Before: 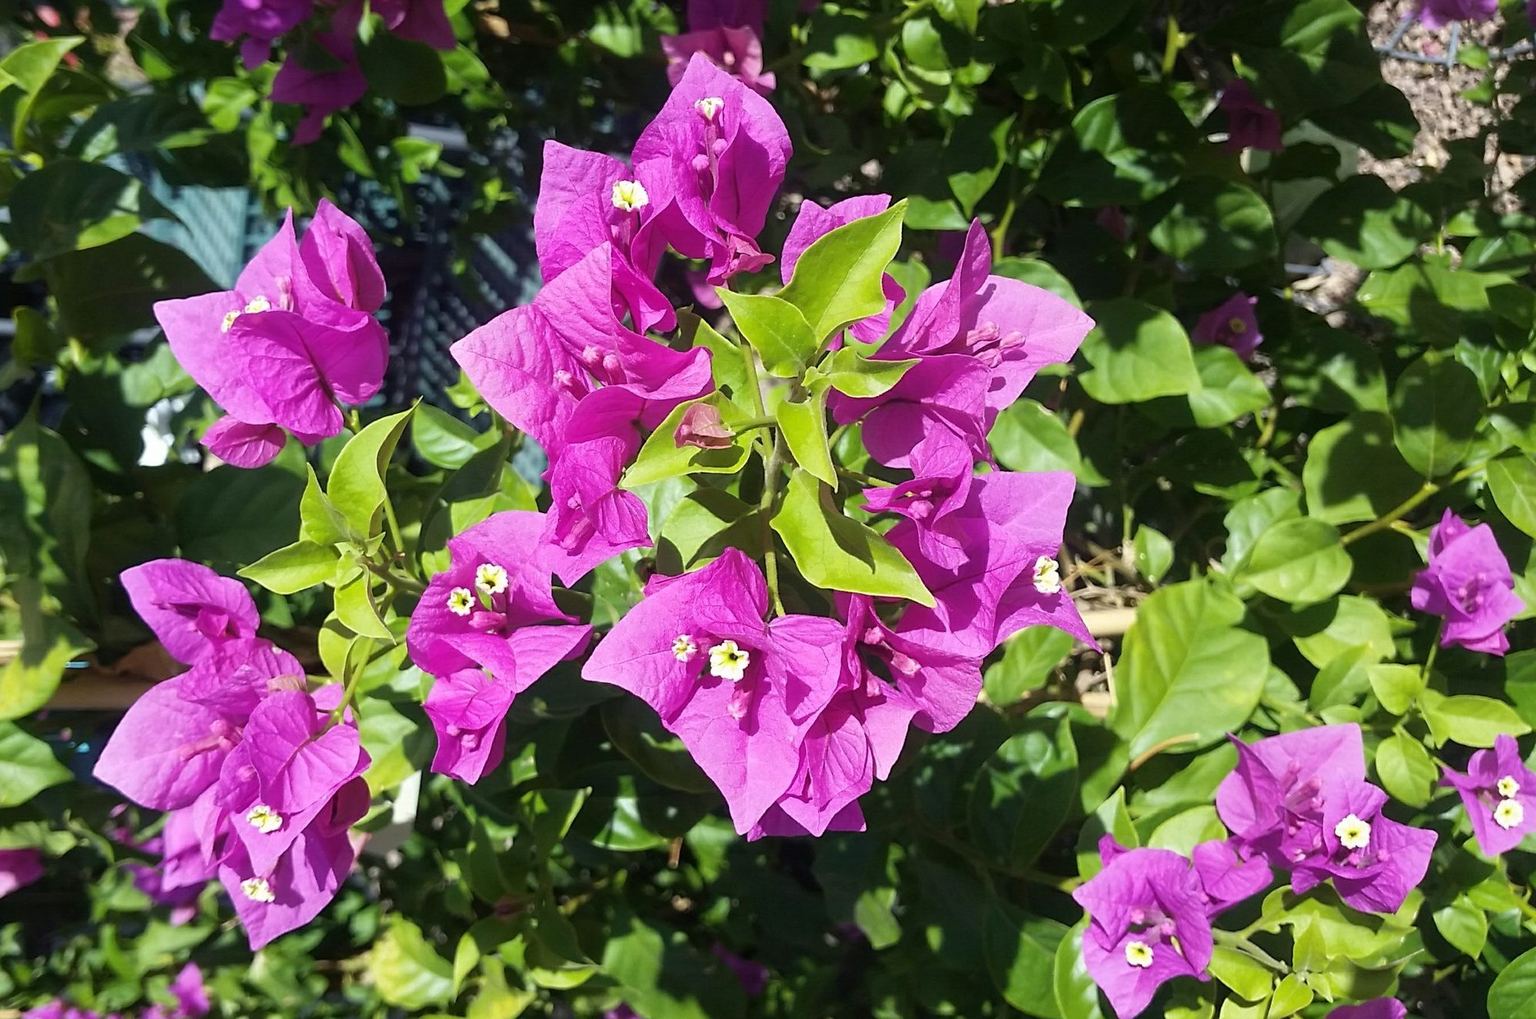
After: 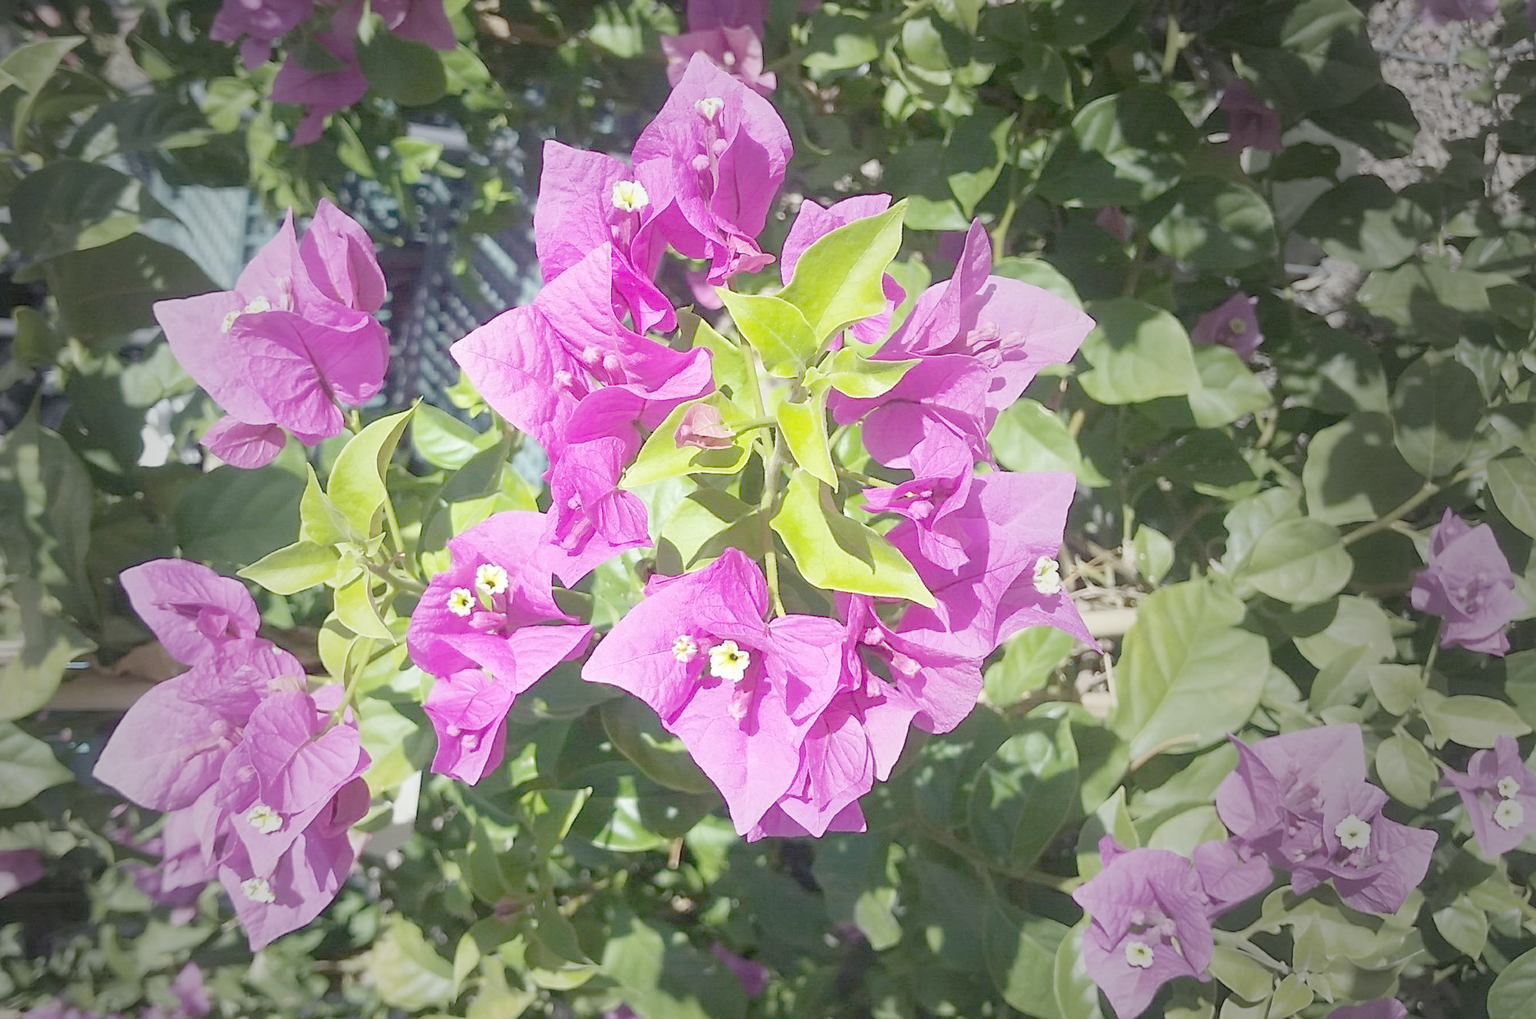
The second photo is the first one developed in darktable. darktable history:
white balance: red 1, blue 1
vignetting: fall-off start 33.76%, fall-off radius 64.94%, brightness -0.575, center (-0.12, -0.002), width/height ratio 0.959
